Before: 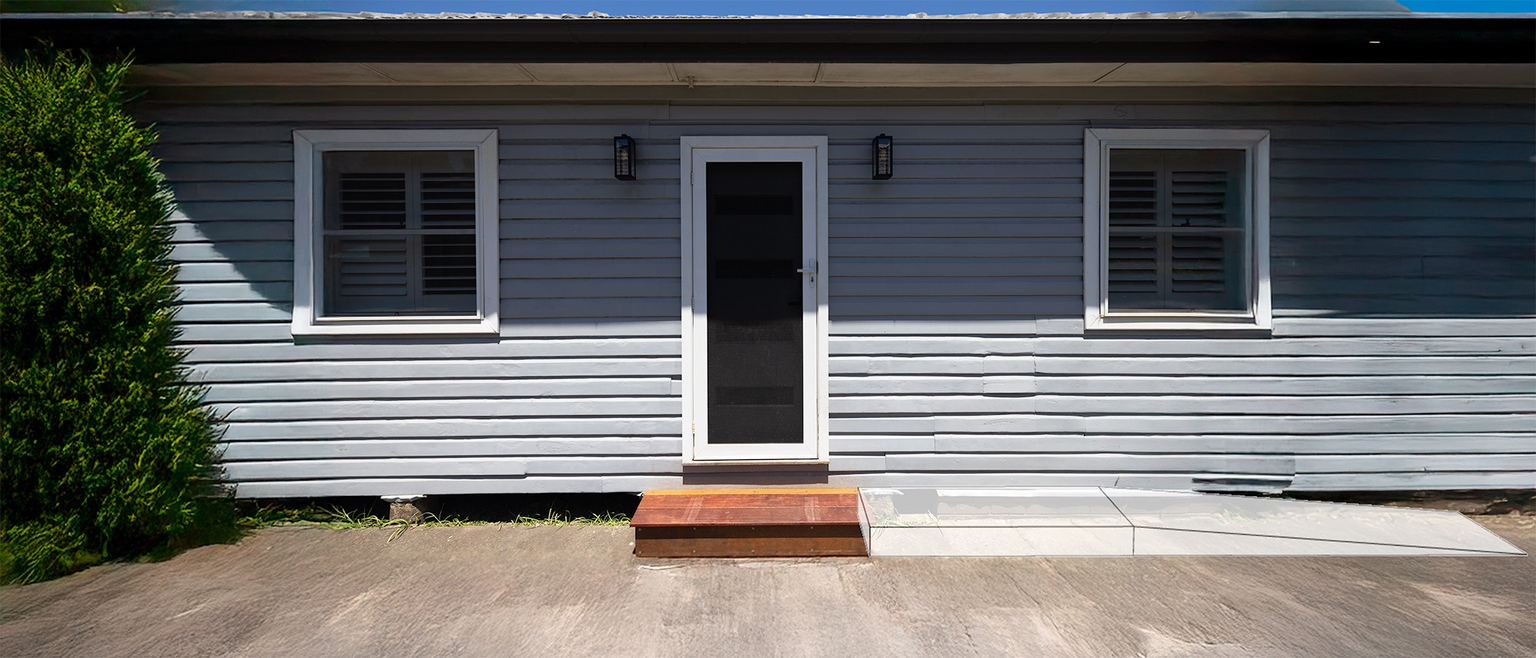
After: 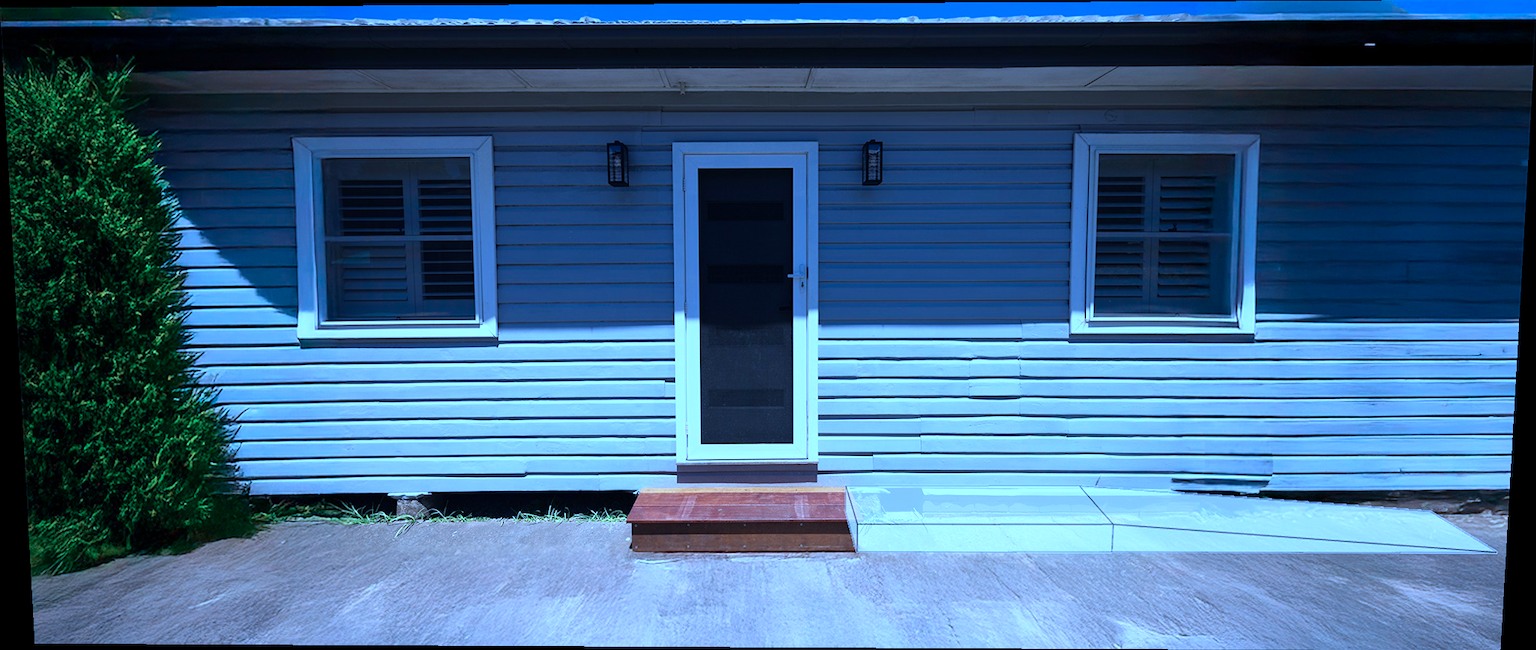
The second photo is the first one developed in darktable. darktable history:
color calibration: illuminant as shot in camera, x 0.462, y 0.419, temperature 2651.64 K
color zones: curves: ch0 [(0.11, 0.396) (0.195, 0.36) (0.25, 0.5) (0.303, 0.412) (0.357, 0.544) (0.75, 0.5) (0.967, 0.328)]; ch1 [(0, 0.468) (0.112, 0.512) (0.202, 0.6) (0.25, 0.5) (0.307, 0.352) (0.357, 0.544) (0.75, 0.5) (0.963, 0.524)]
white balance: red 1.045, blue 0.932
rotate and perspective: lens shift (vertical) 0.048, lens shift (horizontal) -0.024, automatic cropping off
